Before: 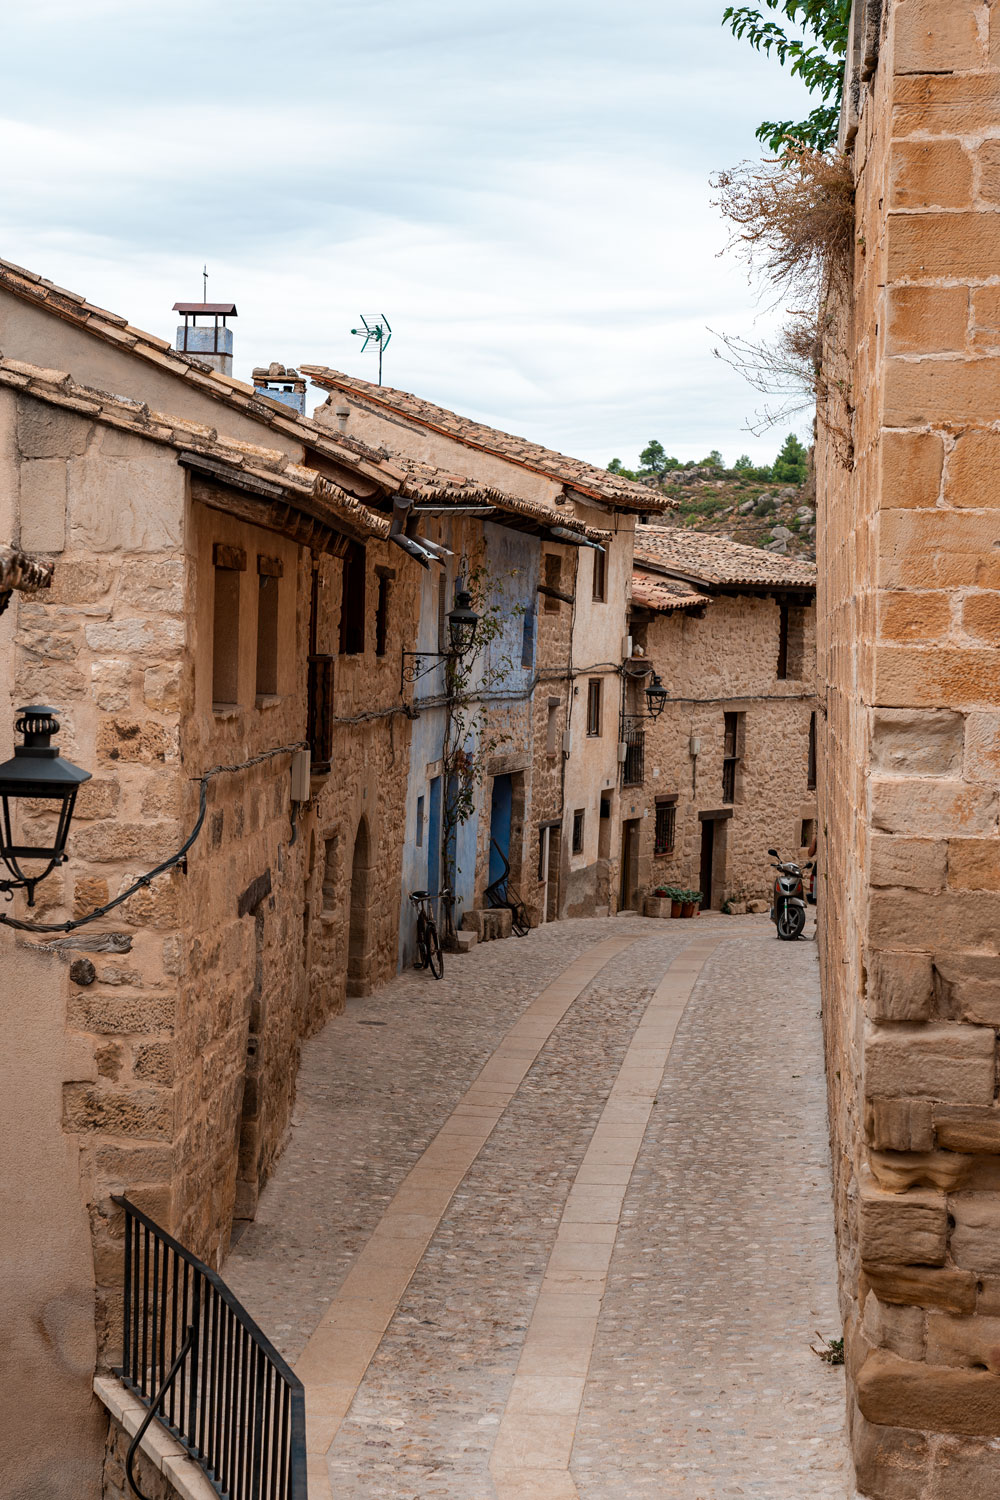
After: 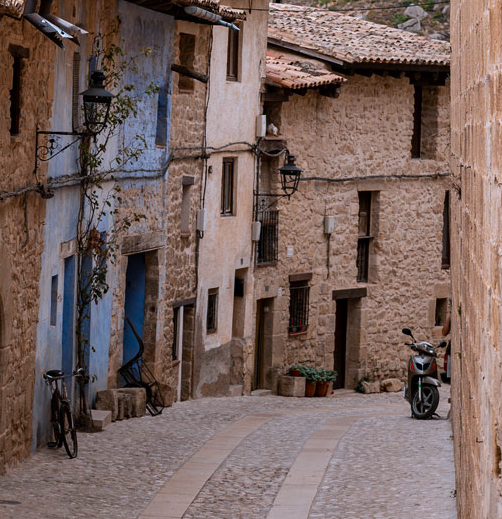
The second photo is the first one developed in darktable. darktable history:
crop: left 36.607%, top 34.735%, right 13.146%, bottom 30.611%
white balance: red 0.967, blue 1.119, emerald 0.756
